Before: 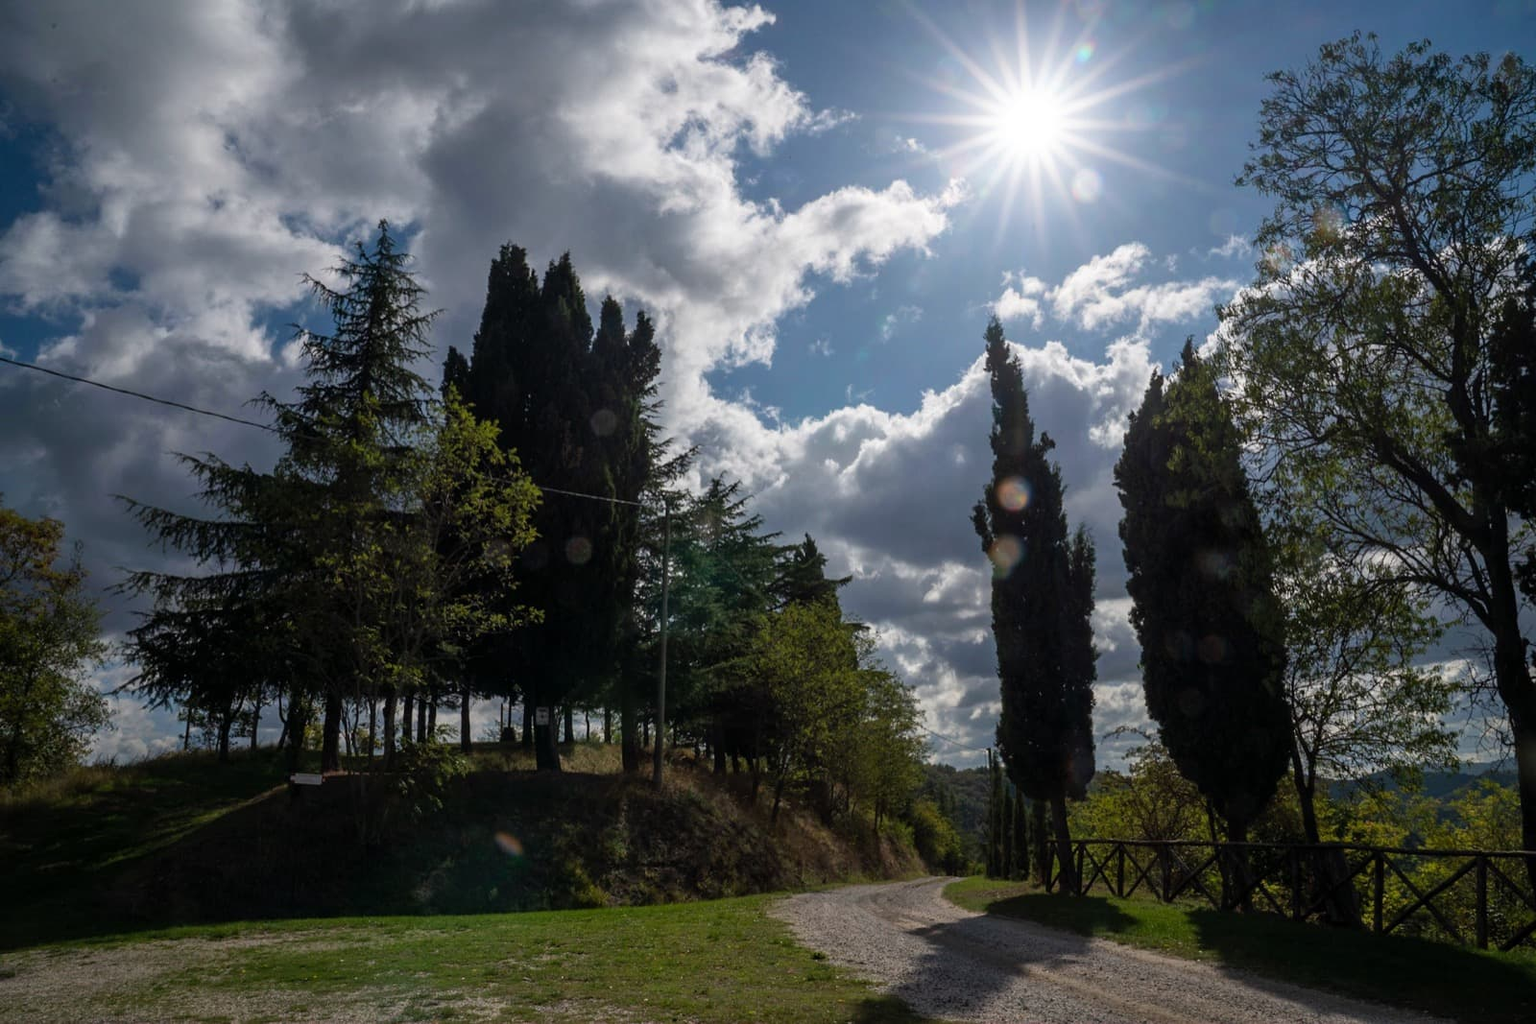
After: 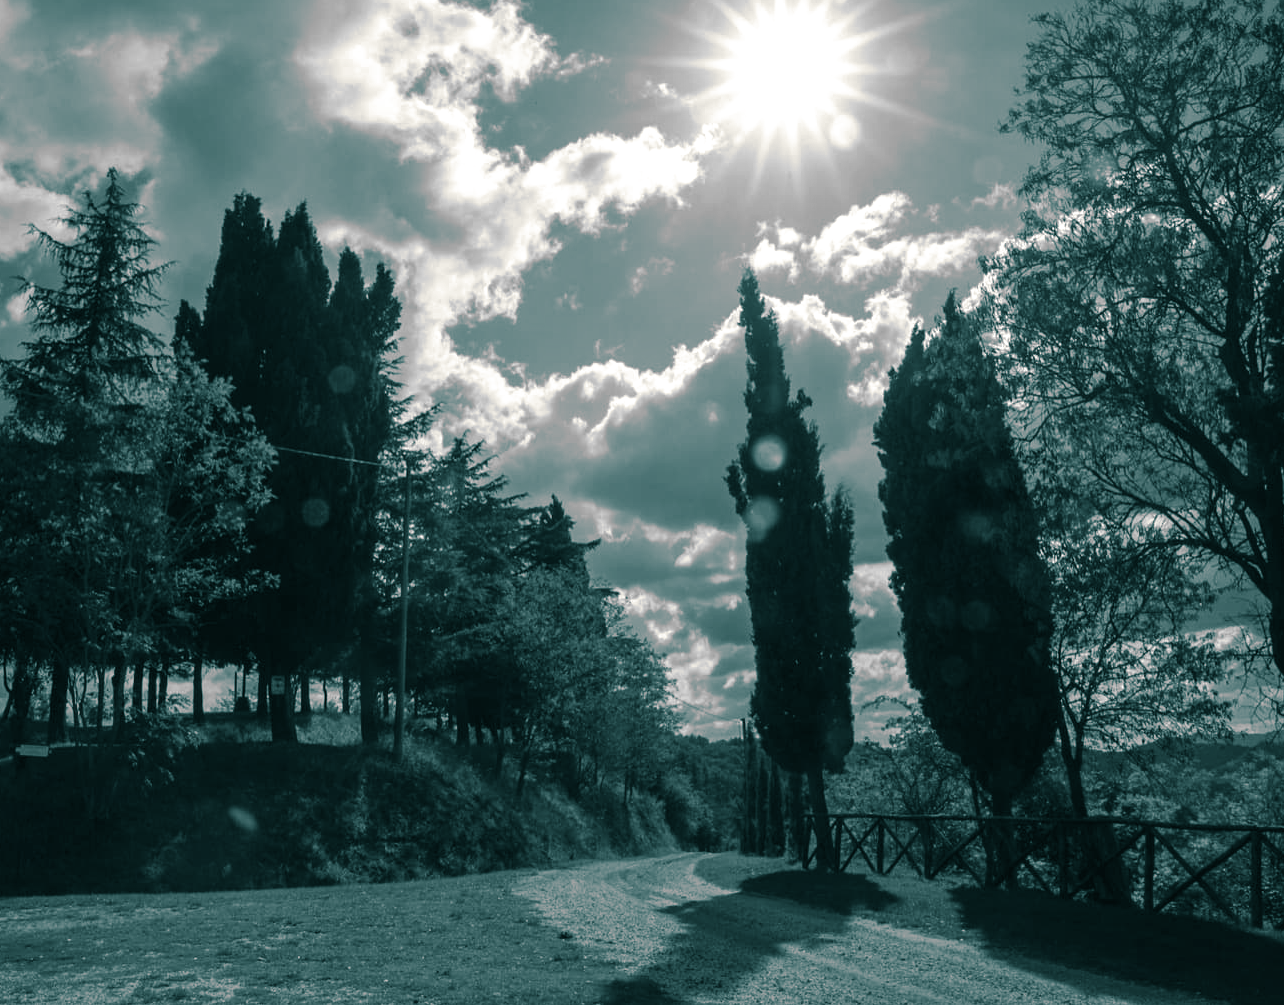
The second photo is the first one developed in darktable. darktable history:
shadows and highlights: shadows -20, white point adjustment -2, highlights -35
monochrome: a 16.06, b 15.48, size 1
white balance: emerald 1
split-toning: shadows › hue 186.43°, highlights › hue 49.29°, compress 30.29%
crop and rotate: left 17.959%, top 5.771%, right 1.742%
exposure: black level correction -0.002, exposure 0.54 EV, compensate highlight preservation false
